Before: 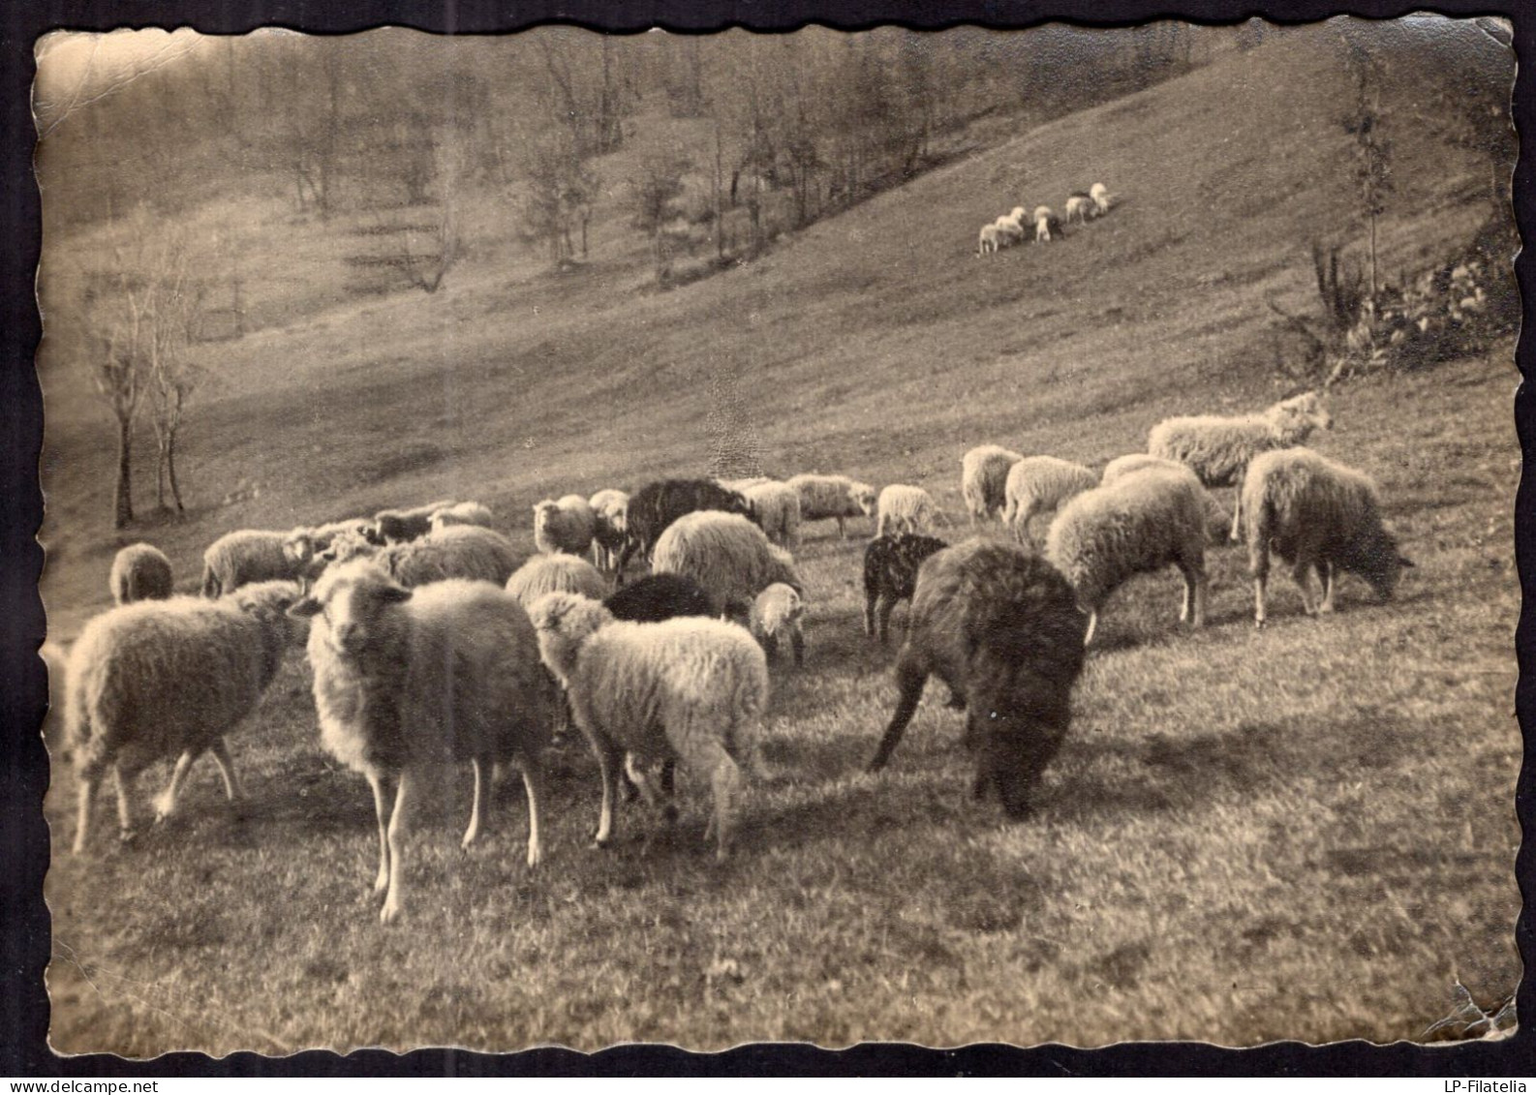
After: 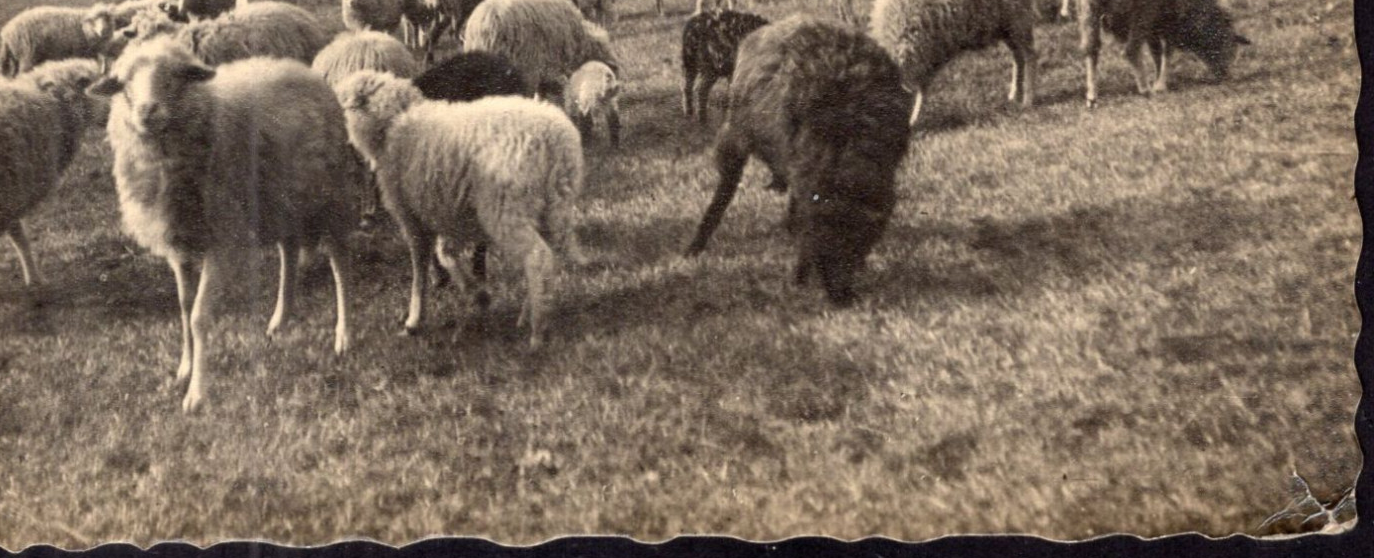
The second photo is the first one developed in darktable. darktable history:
crop and rotate: left 13.324%, top 47.911%, bottom 2.722%
